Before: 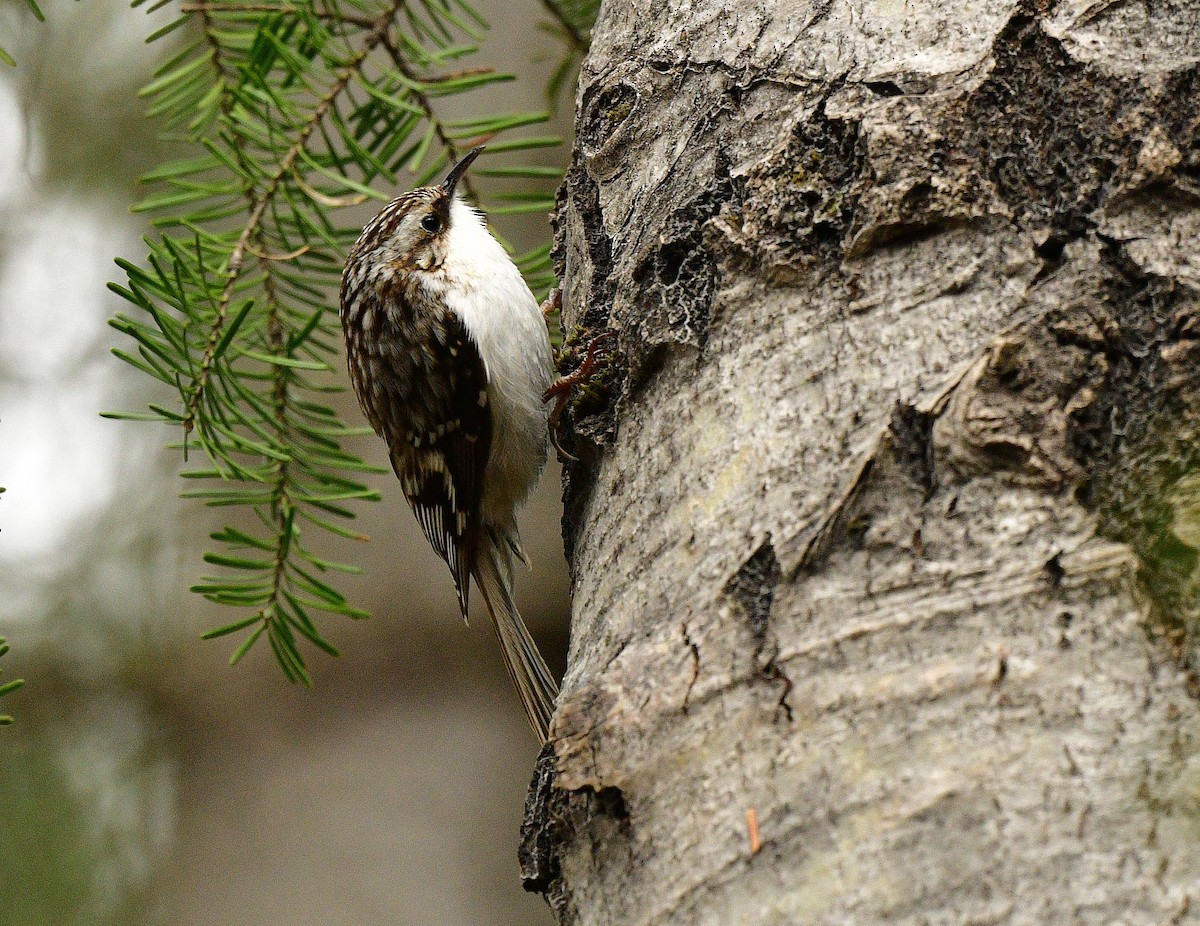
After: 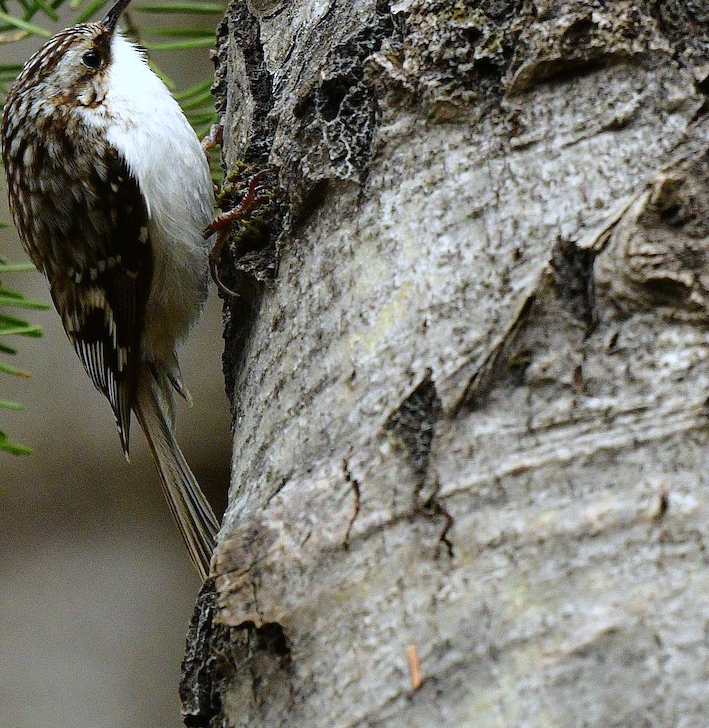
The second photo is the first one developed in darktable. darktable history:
crop and rotate: left 28.256%, top 17.734%, right 12.656%, bottom 3.573%
tone equalizer: on, module defaults
white balance: red 0.931, blue 1.11
